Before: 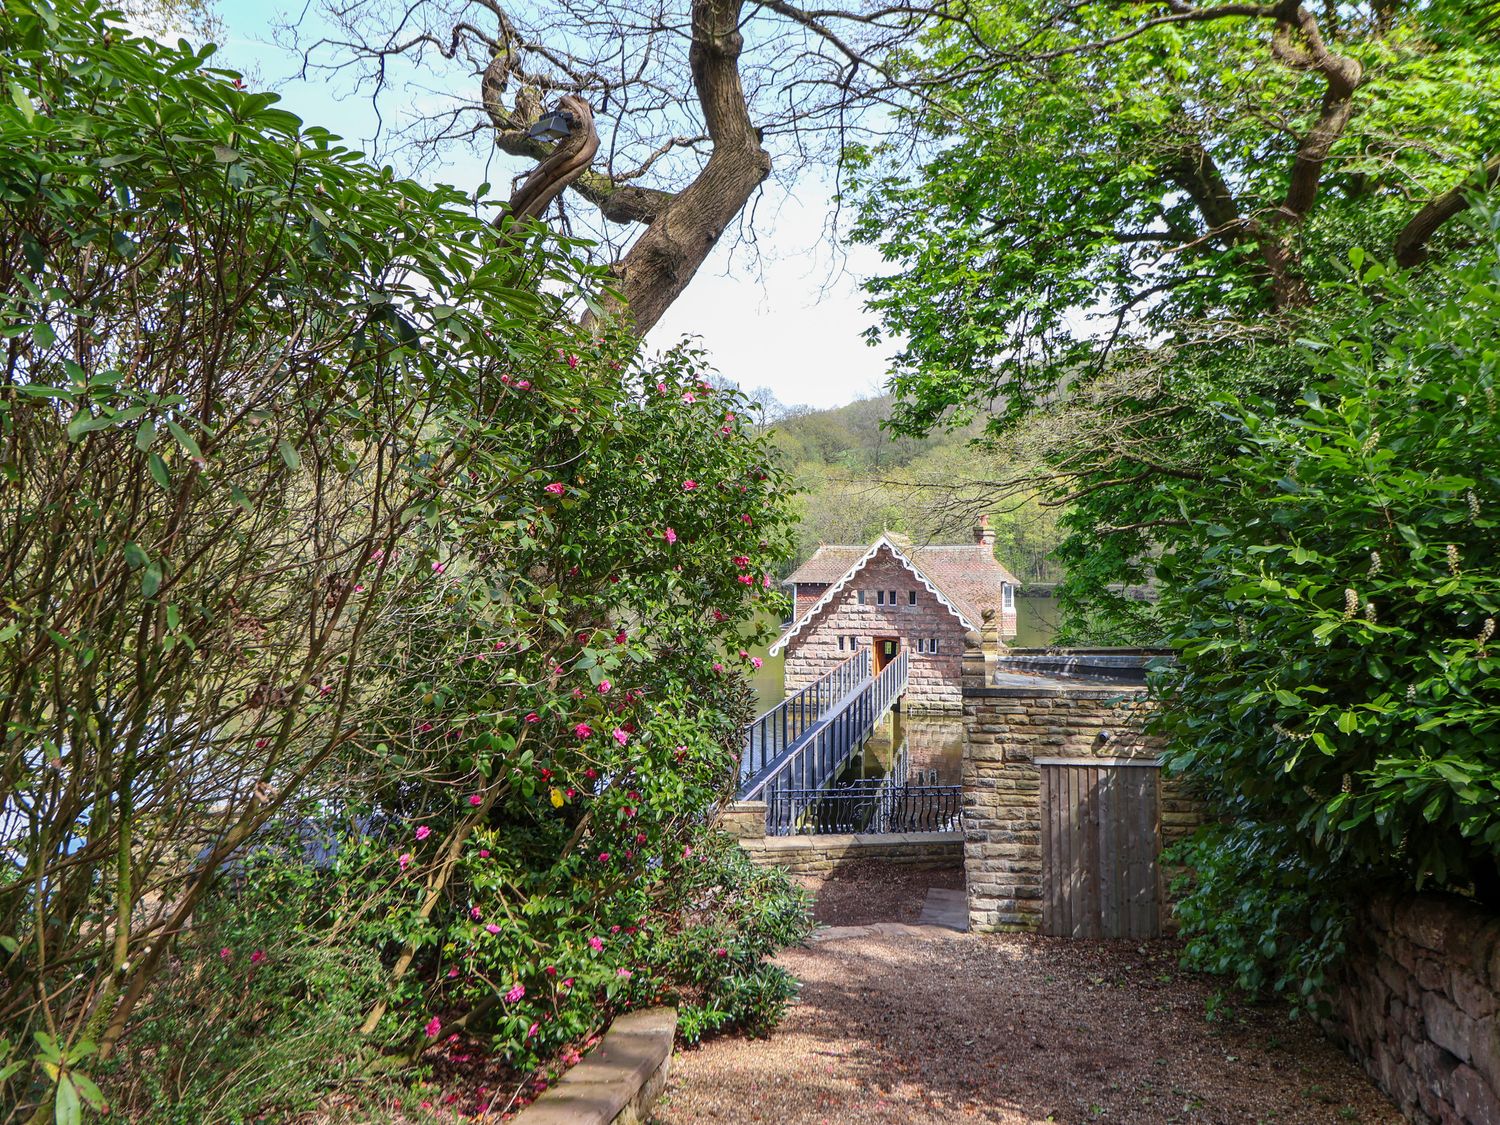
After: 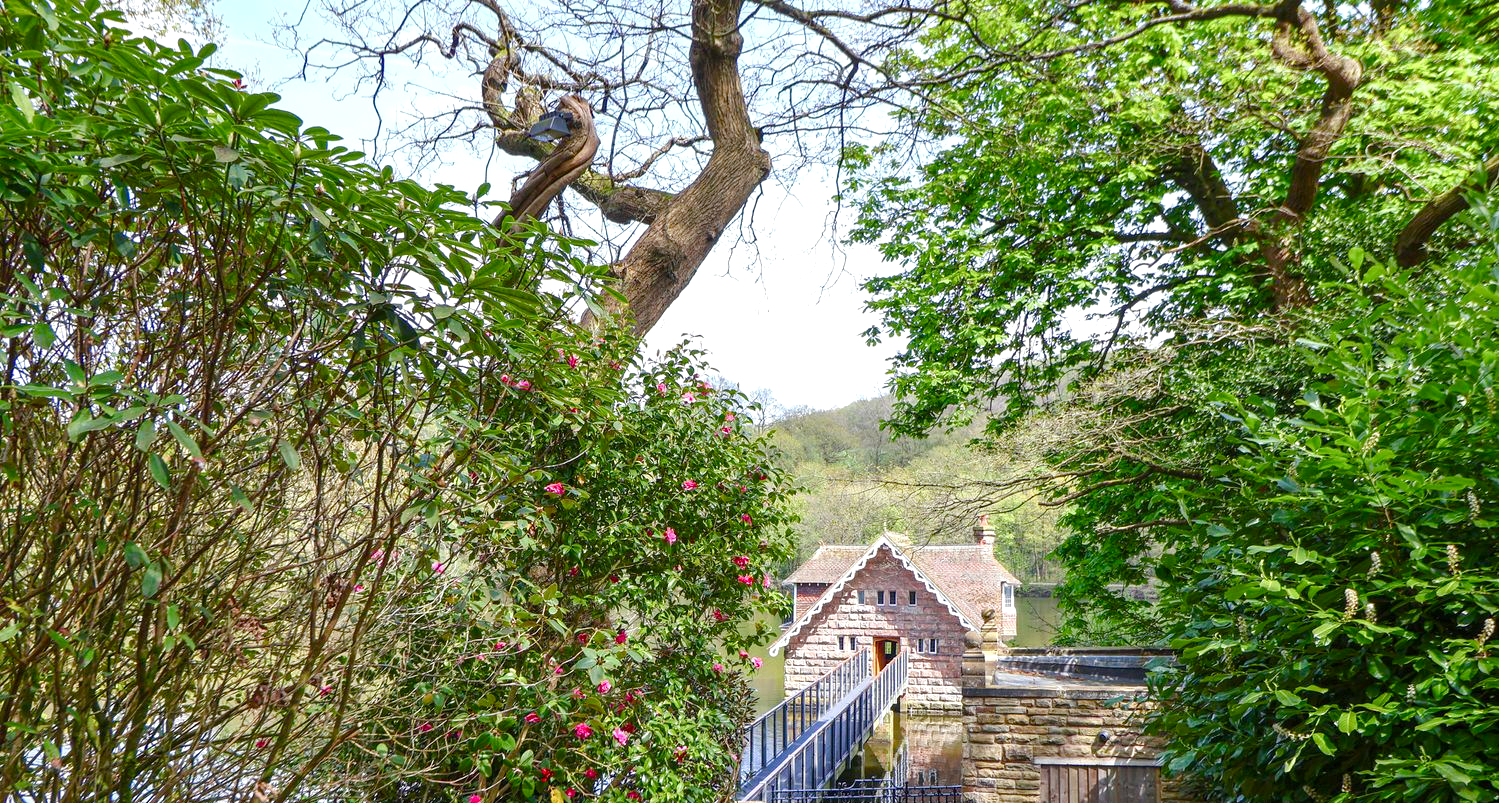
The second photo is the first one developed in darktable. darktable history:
crop: bottom 28.576%
color balance rgb: perceptual saturation grading › global saturation 20%, perceptual saturation grading › highlights -50%, perceptual saturation grading › shadows 30%, perceptual brilliance grading › global brilliance 10%, perceptual brilliance grading › shadows 15%
